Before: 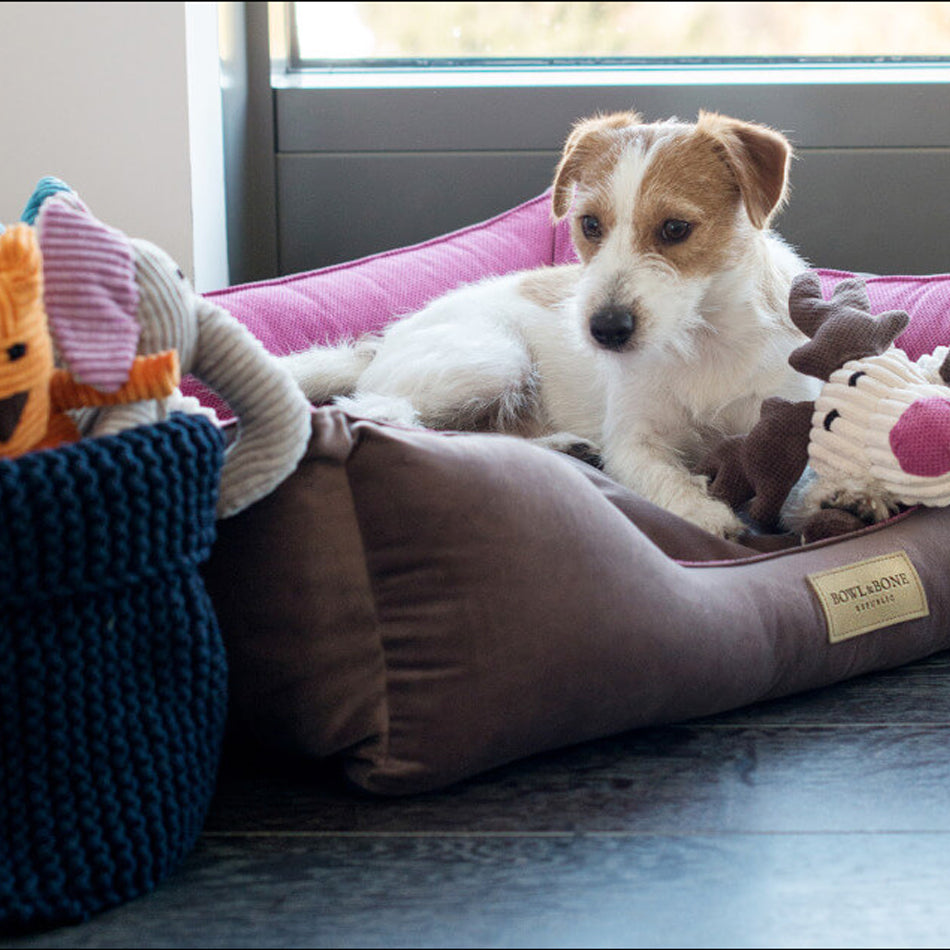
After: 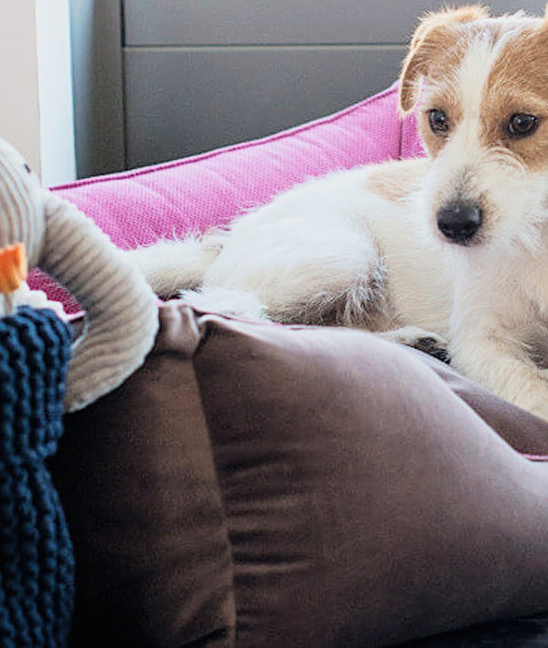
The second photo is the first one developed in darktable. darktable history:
exposure: black level correction -0.002, exposure 0.708 EV, compensate exposure bias true, compensate highlight preservation false
filmic rgb: black relative exposure -7.82 EV, white relative exposure 4.29 EV, hardness 3.86, color science v6 (2022)
crop: left 16.202%, top 11.208%, right 26.045%, bottom 20.557%
sharpen: on, module defaults
